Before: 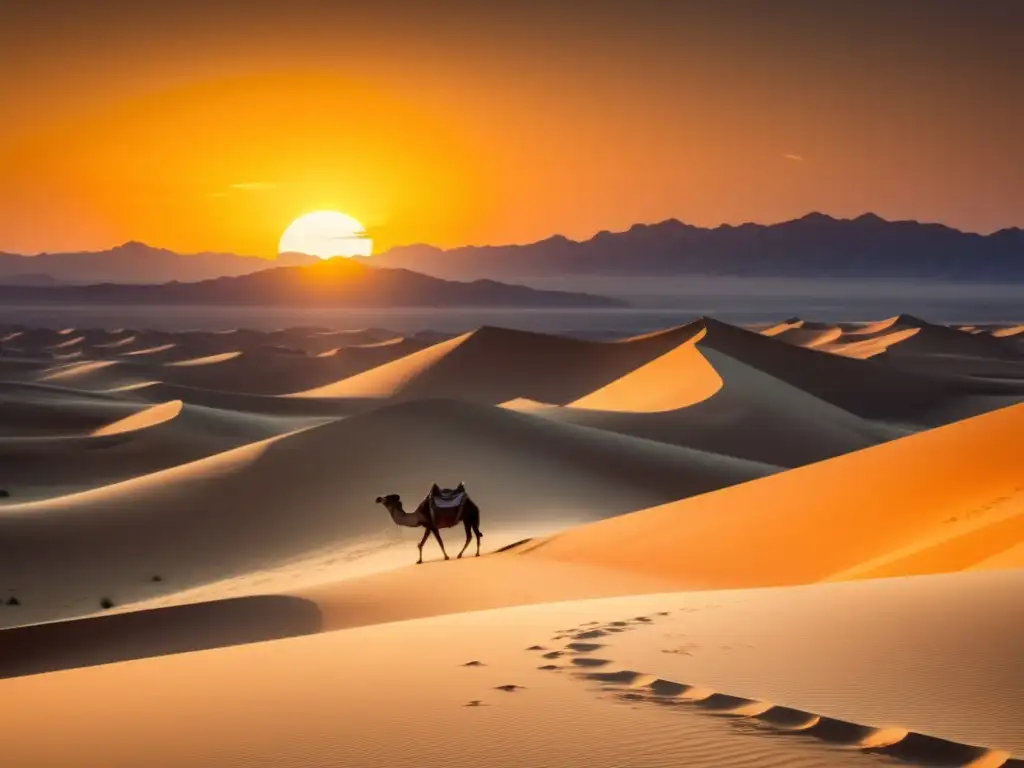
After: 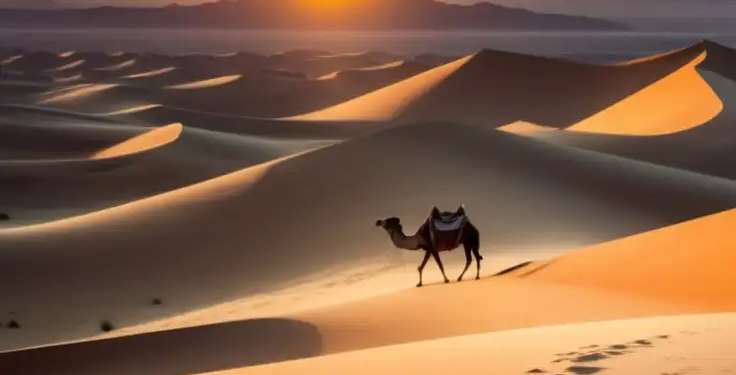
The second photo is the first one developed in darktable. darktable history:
crop: top 36.105%, right 28.053%, bottom 15.004%
